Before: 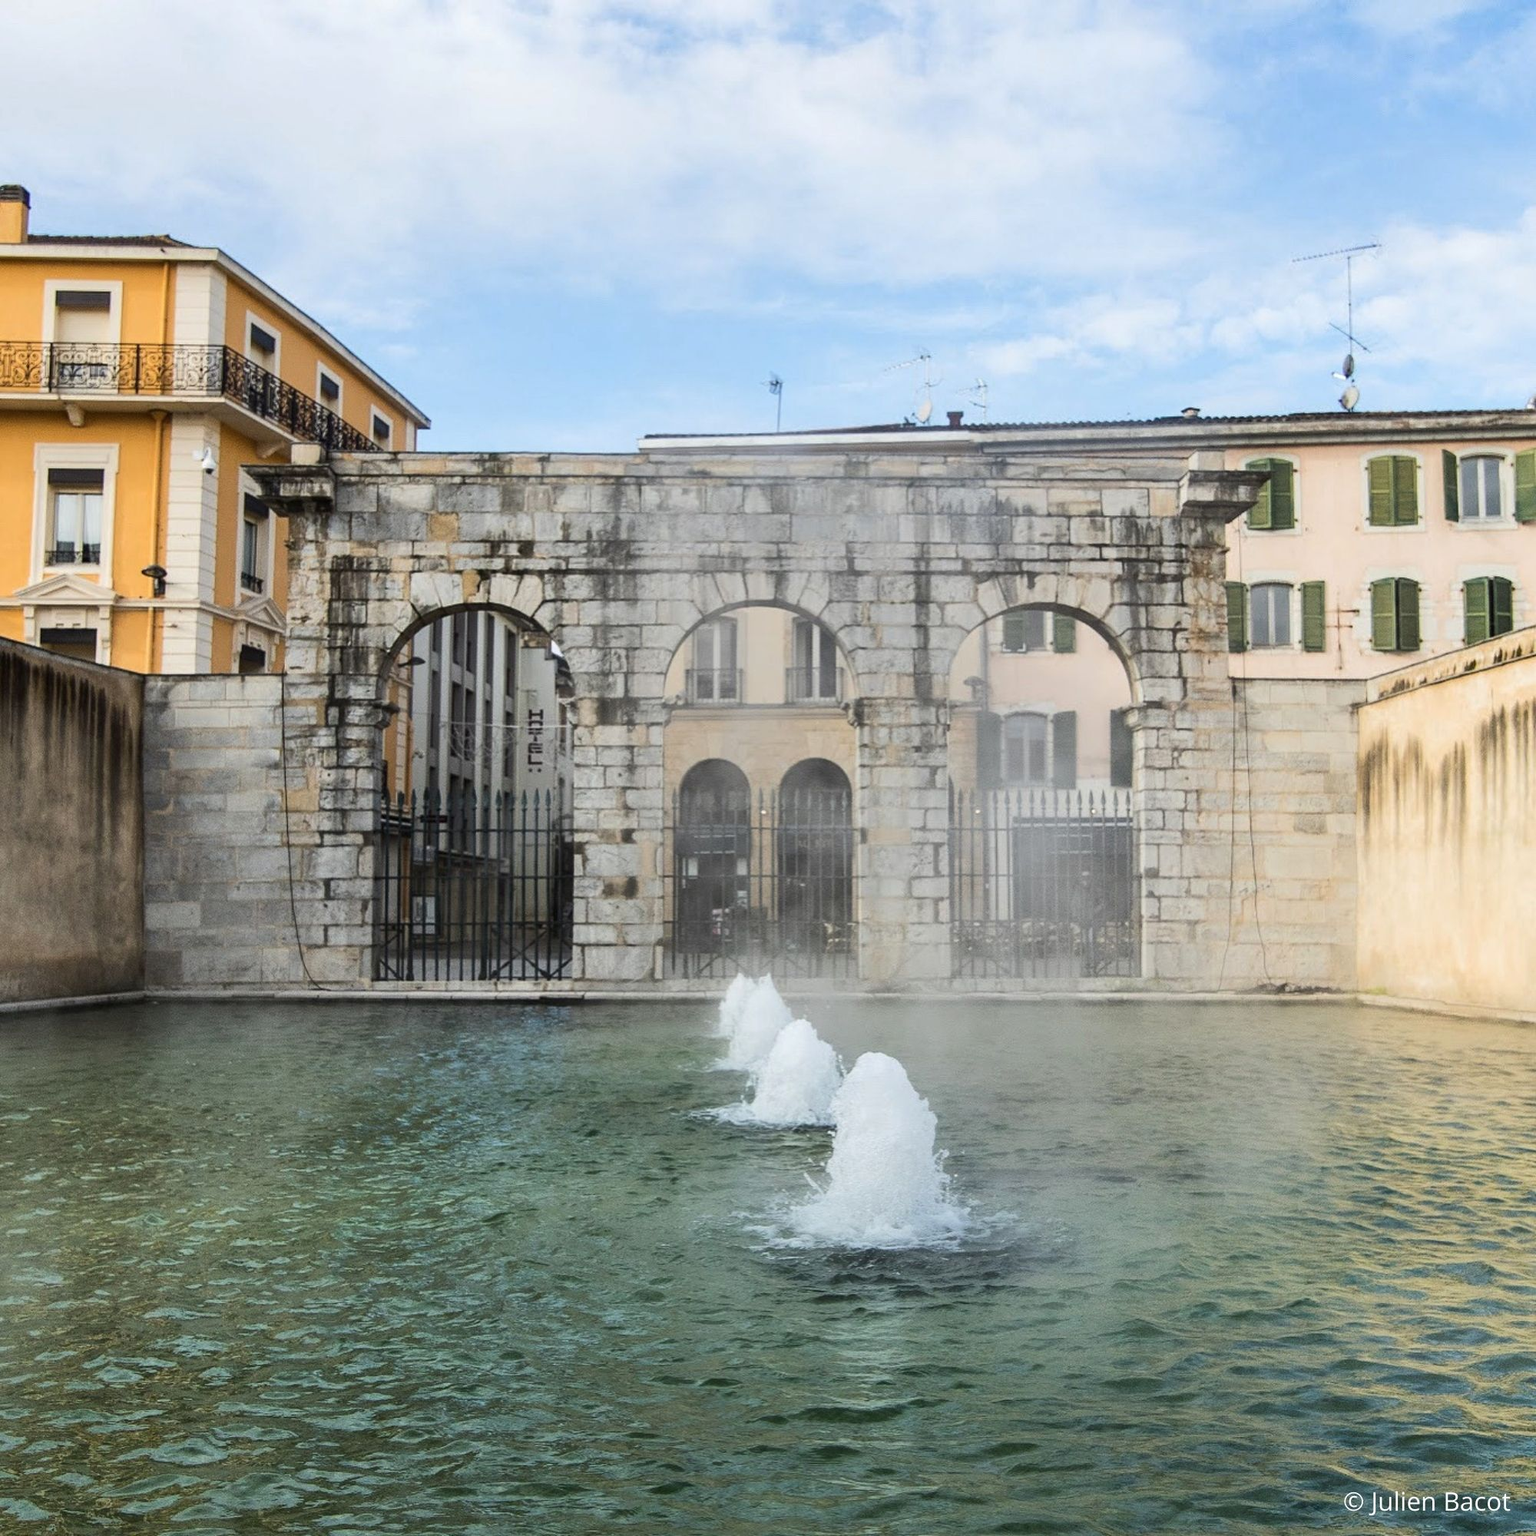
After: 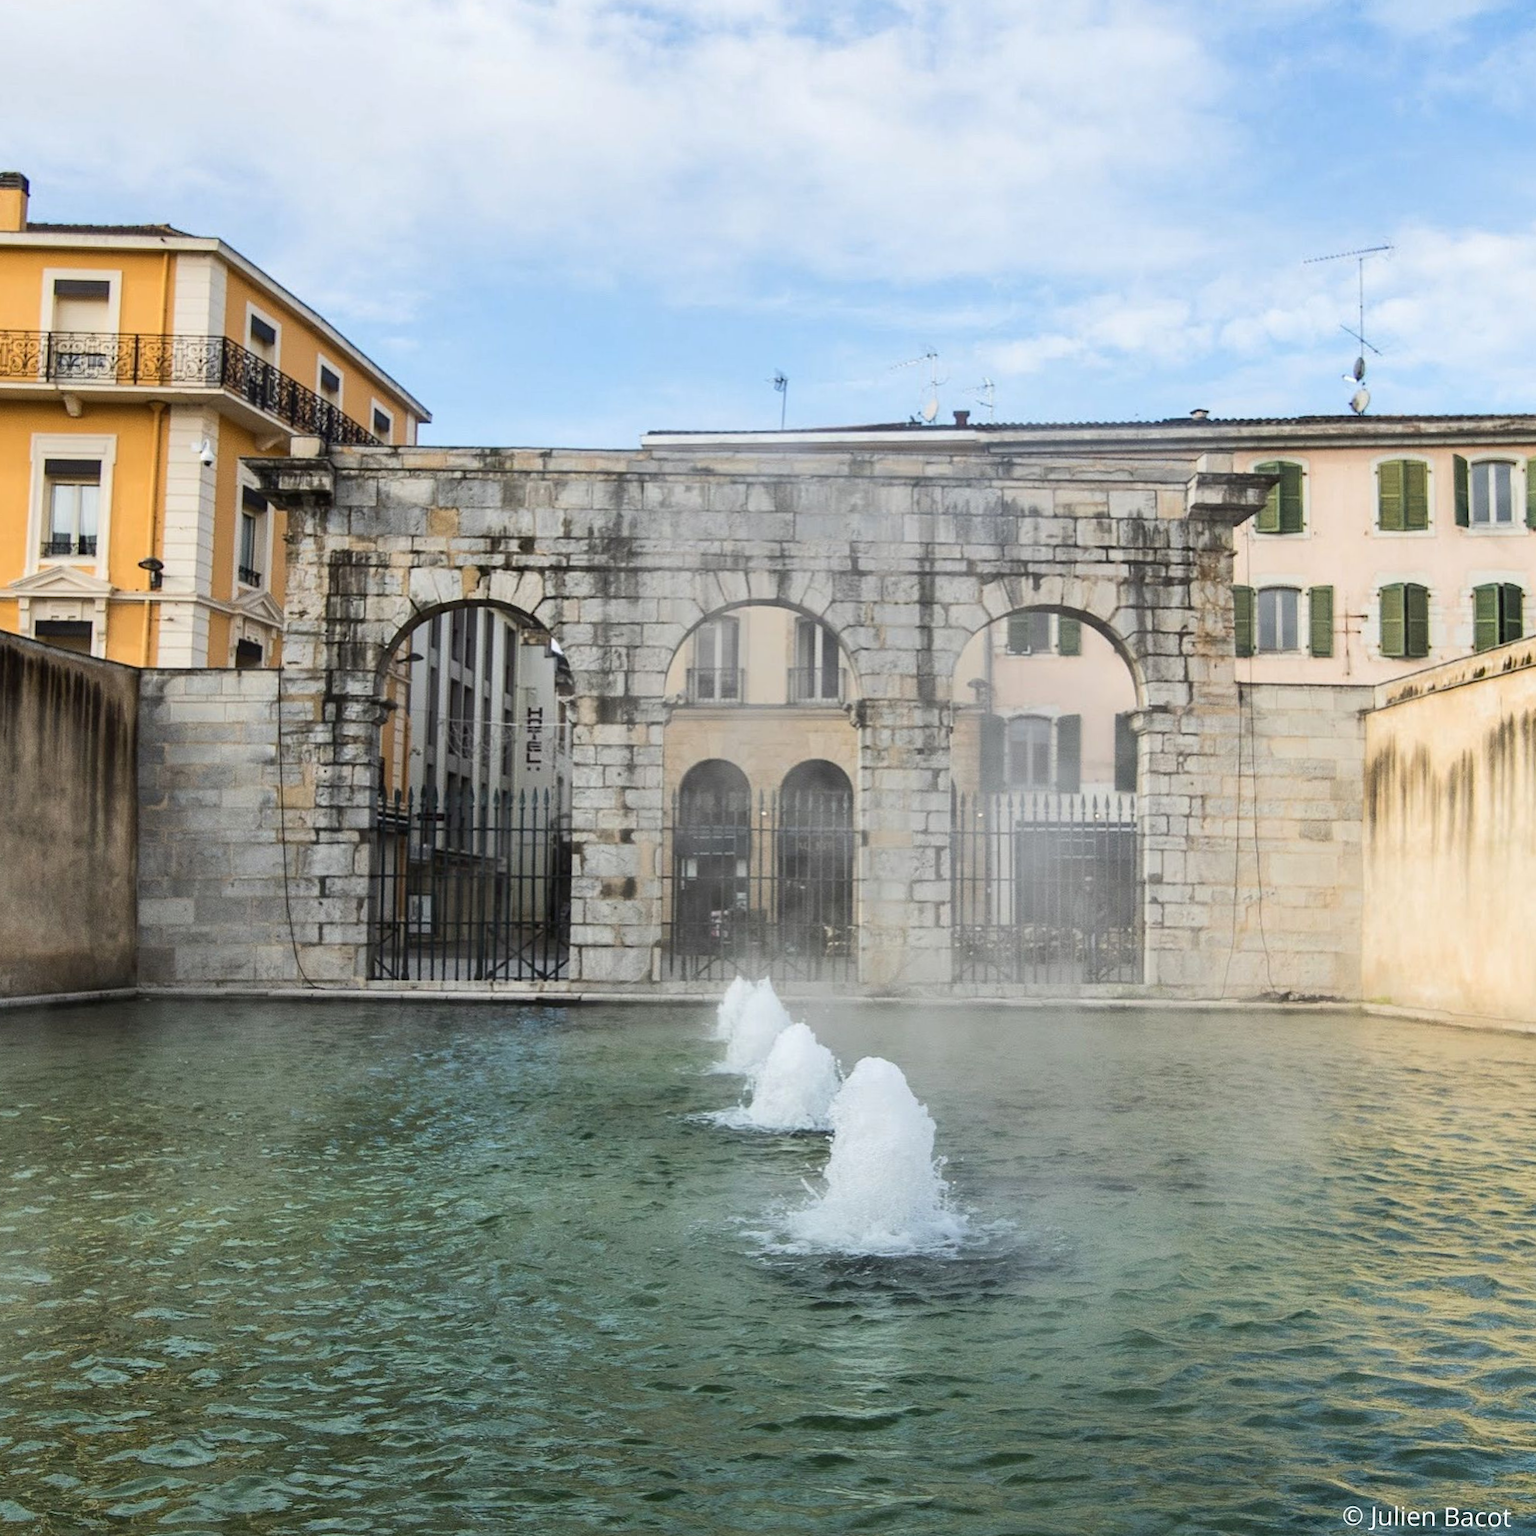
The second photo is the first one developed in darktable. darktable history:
crop and rotate: angle -0.581°
